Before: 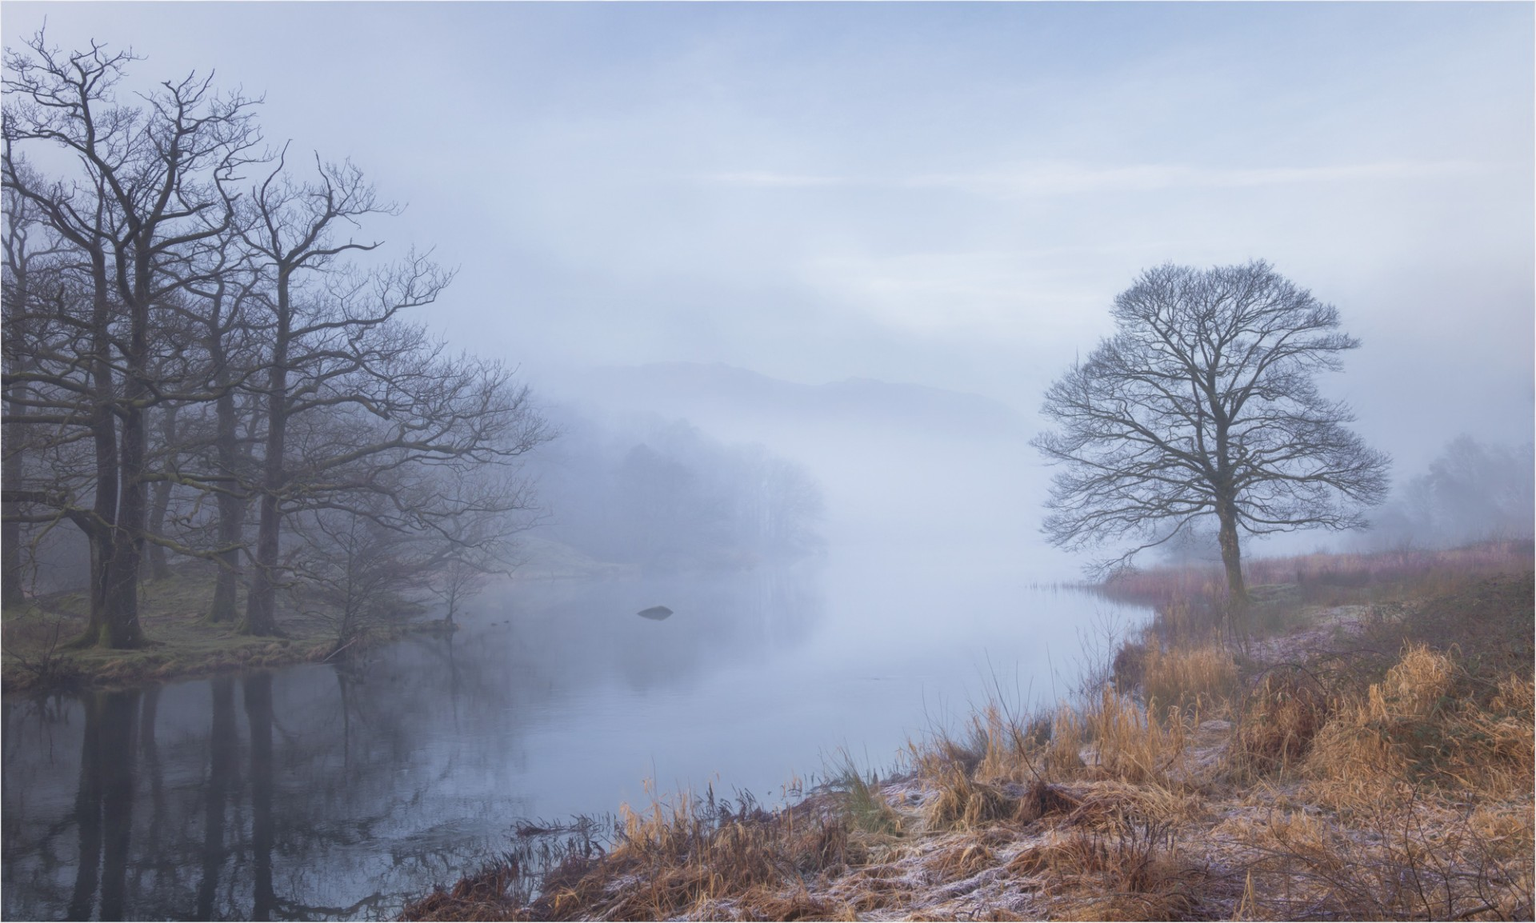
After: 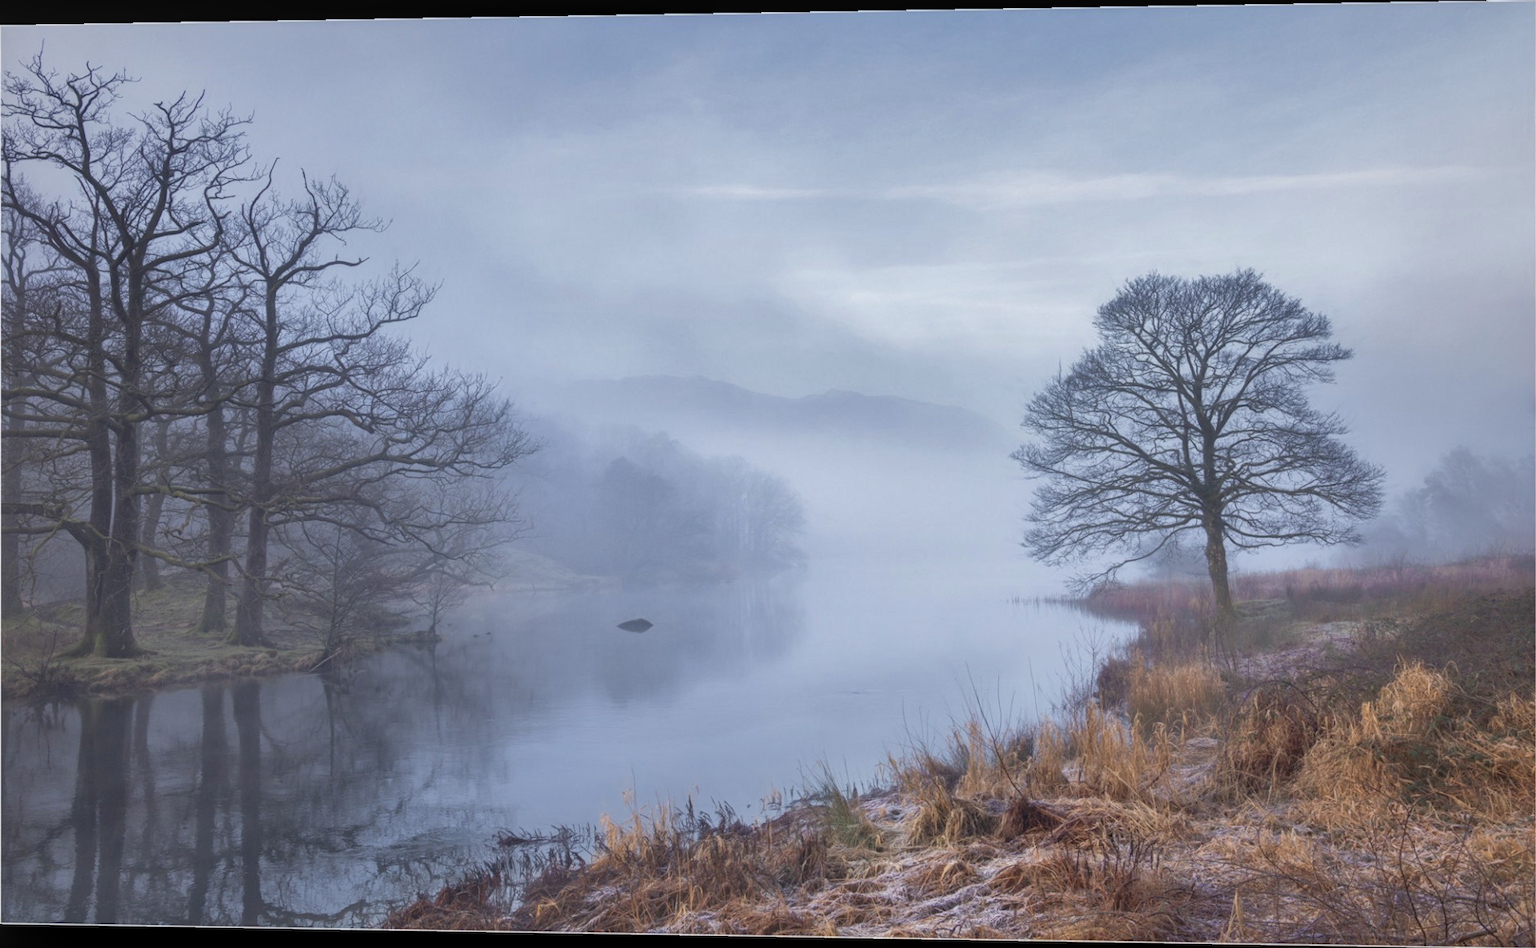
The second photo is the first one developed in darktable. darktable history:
local contrast: detail 130%
shadows and highlights: on, module defaults
rotate and perspective: lens shift (horizontal) -0.055, automatic cropping off
